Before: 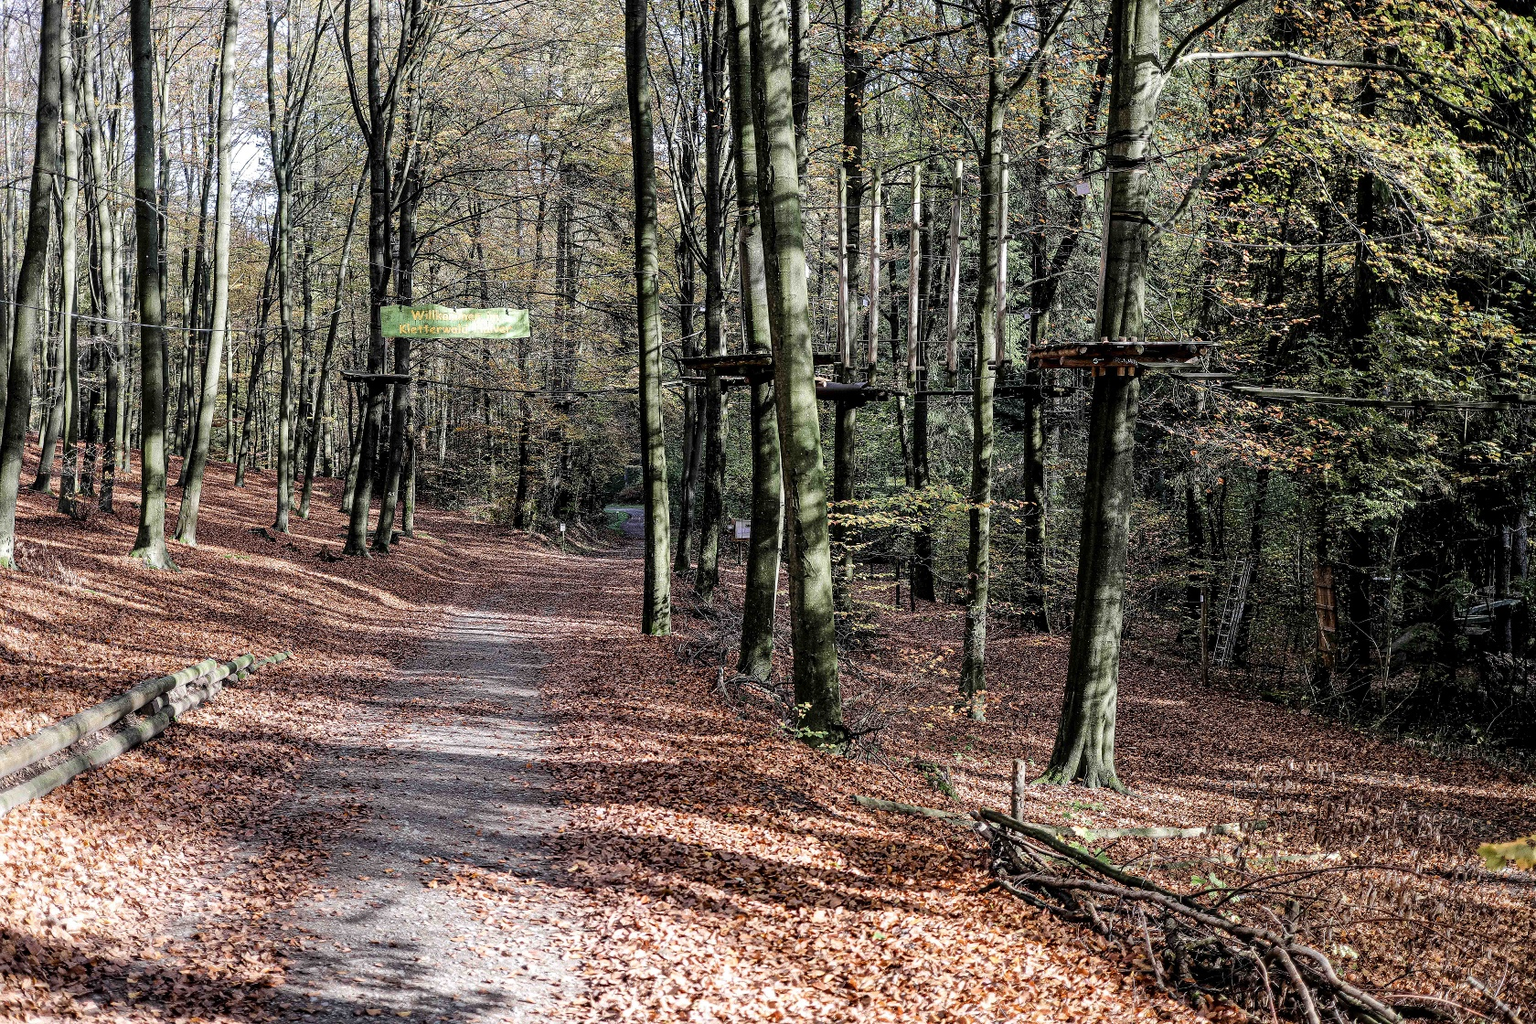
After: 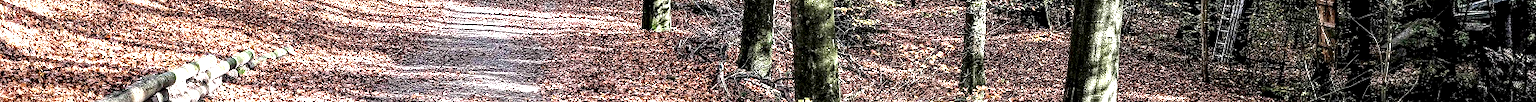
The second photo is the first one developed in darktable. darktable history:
crop and rotate: top 59.084%, bottom 30.916%
local contrast: highlights 60%, shadows 60%, detail 160%
exposure: black level correction 0, exposure 1.2 EV, compensate highlight preservation false
